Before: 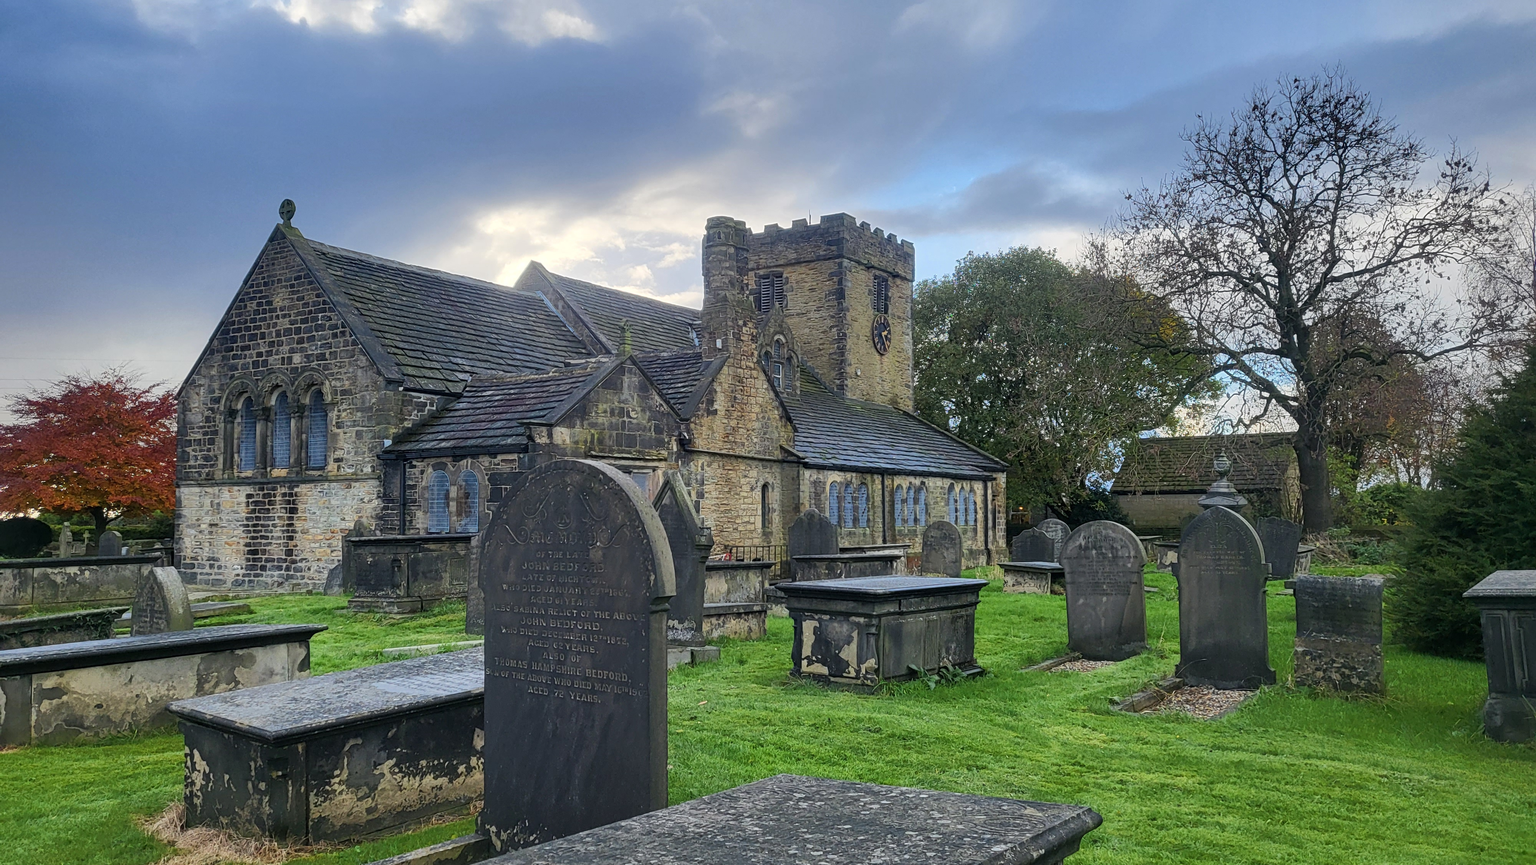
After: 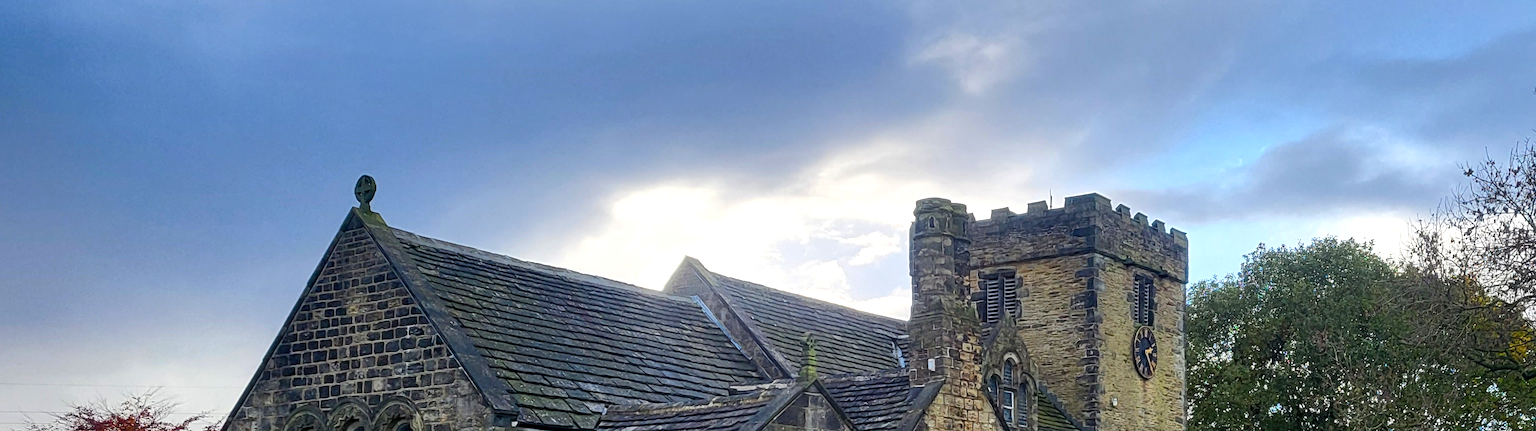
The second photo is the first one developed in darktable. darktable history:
crop: left 0.579%, top 7.627%, right 23.167%, bottom 54.275%
exposure: black level correction 0.001, compensate highlight preservation false
color balance rgb: shadows lift › luminance -20%, power › hue 72.24°, highlights gain › luminance 15%, global offset › hue 171.6°, perceptual saturation grading › highlights -15%, perceptual saturation grading › shadows 25%, global vibrance 35%, contrast 10%
